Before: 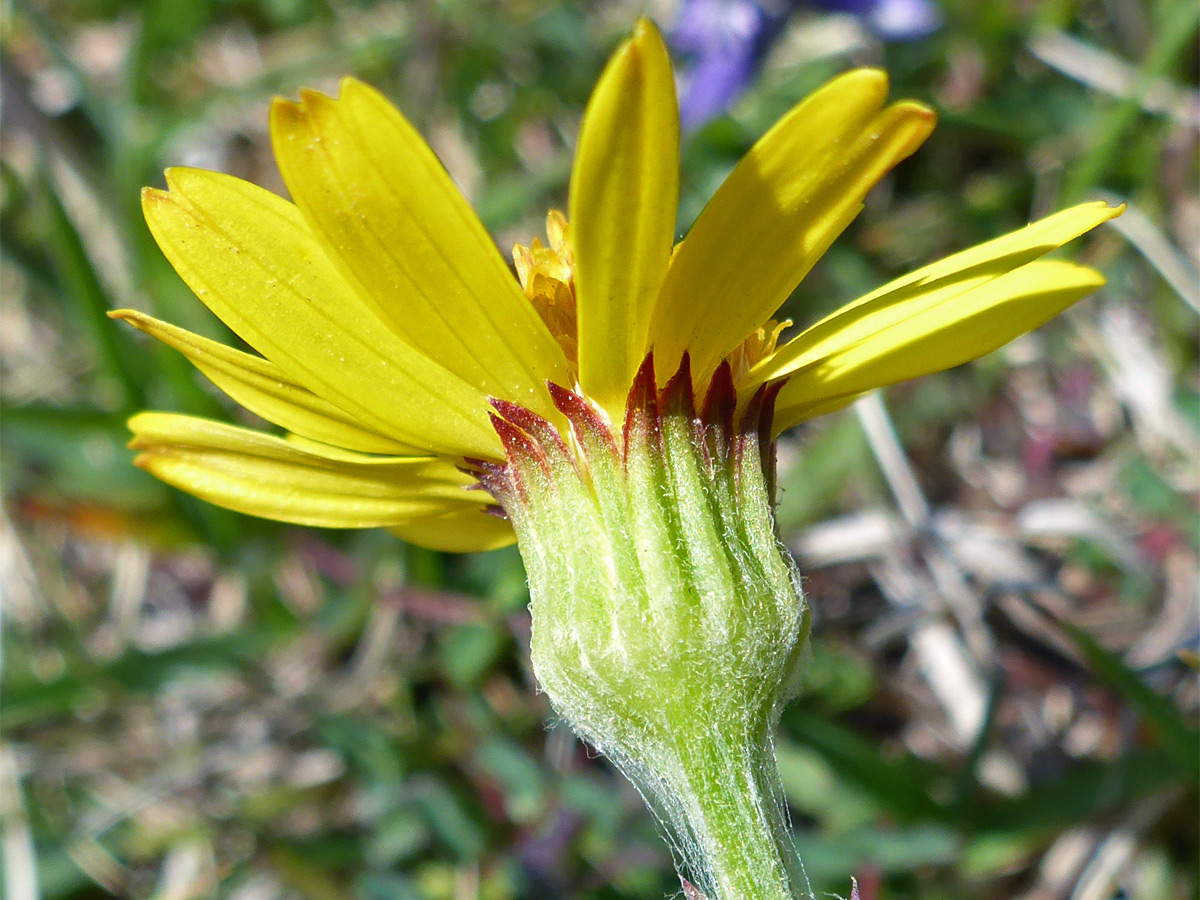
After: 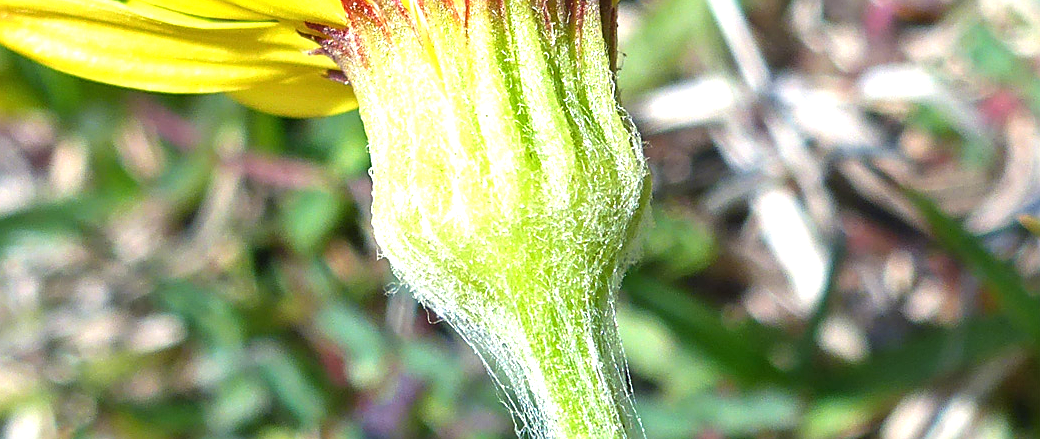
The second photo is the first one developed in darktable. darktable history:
crop and rotate: left 13.312%, top 48.353%, bottom 2.859%
sharpen: on, module defaults
exposure: black level correction 0, exposure 0.9 EV, compensate highlight preservation false
